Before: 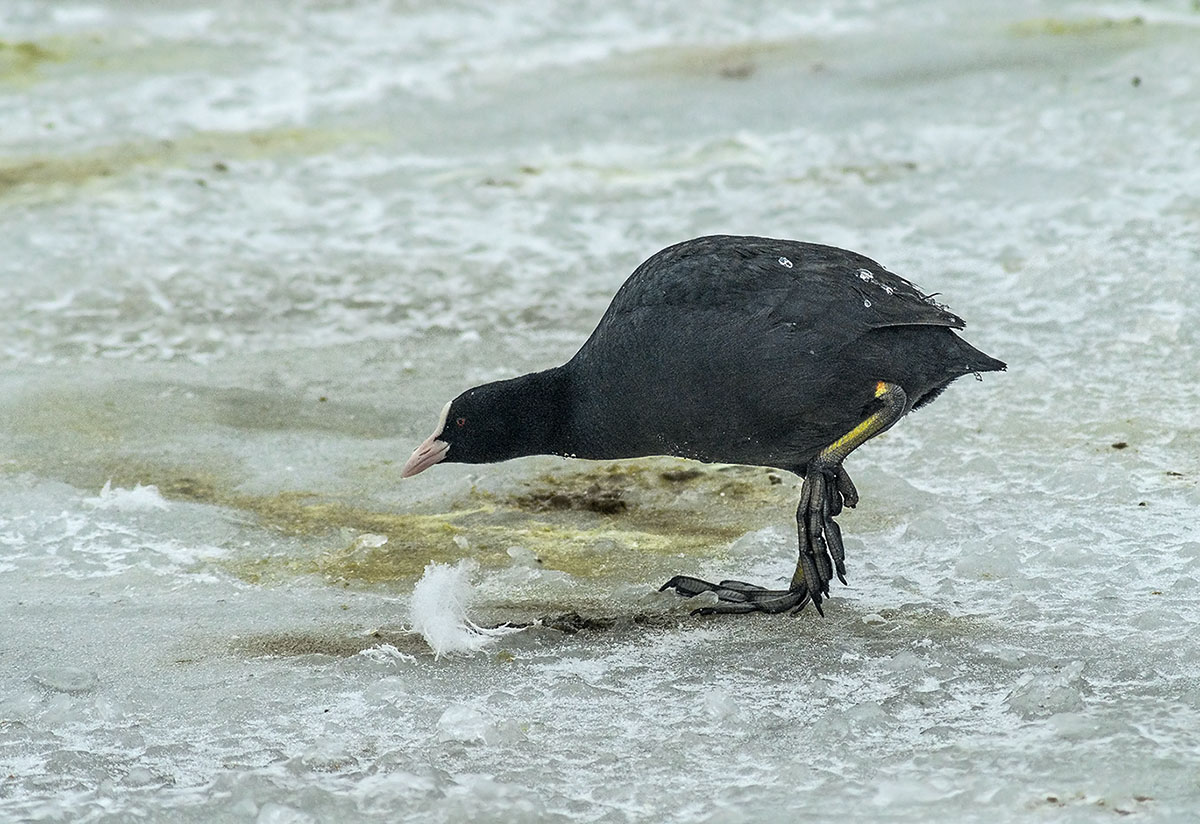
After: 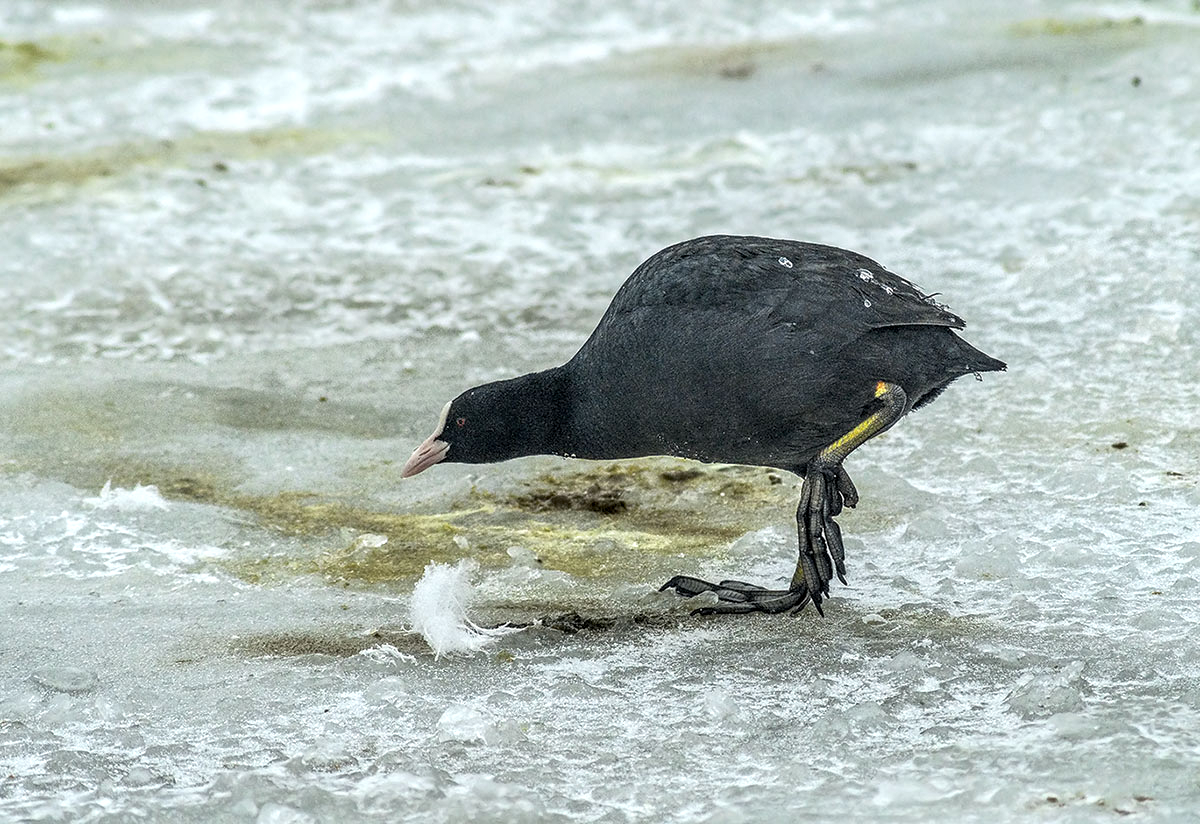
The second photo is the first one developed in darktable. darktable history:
local contrast: detail 130%
exposure: black level correction 0.001, exposure 0.191 EV, compensate highlight preservation false
